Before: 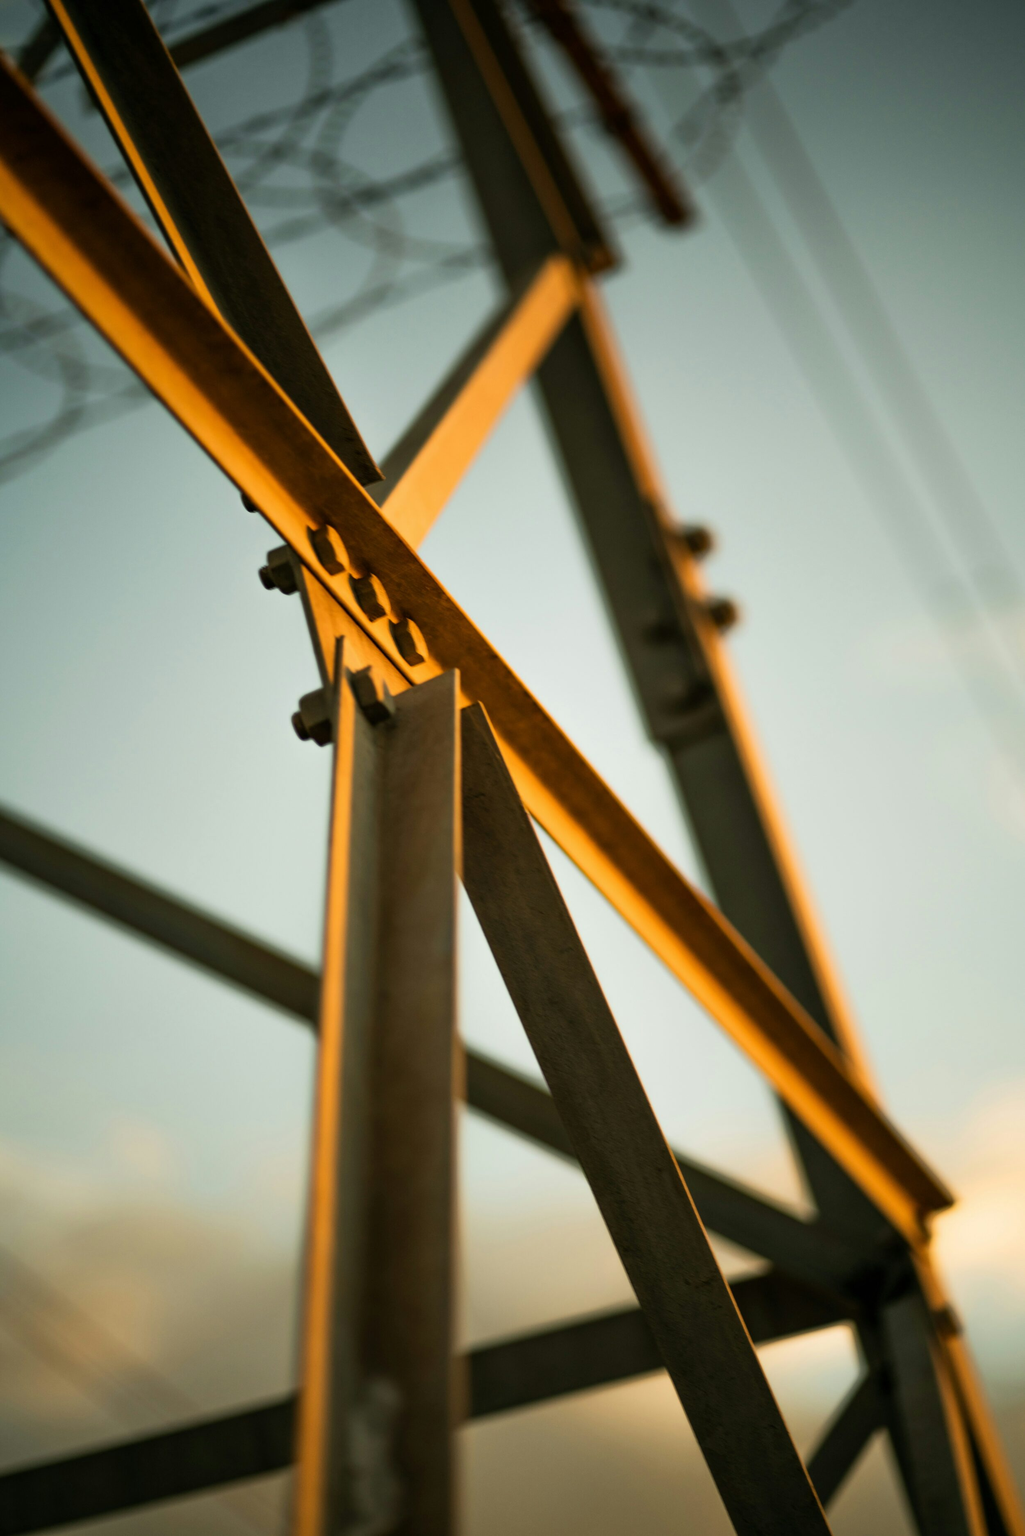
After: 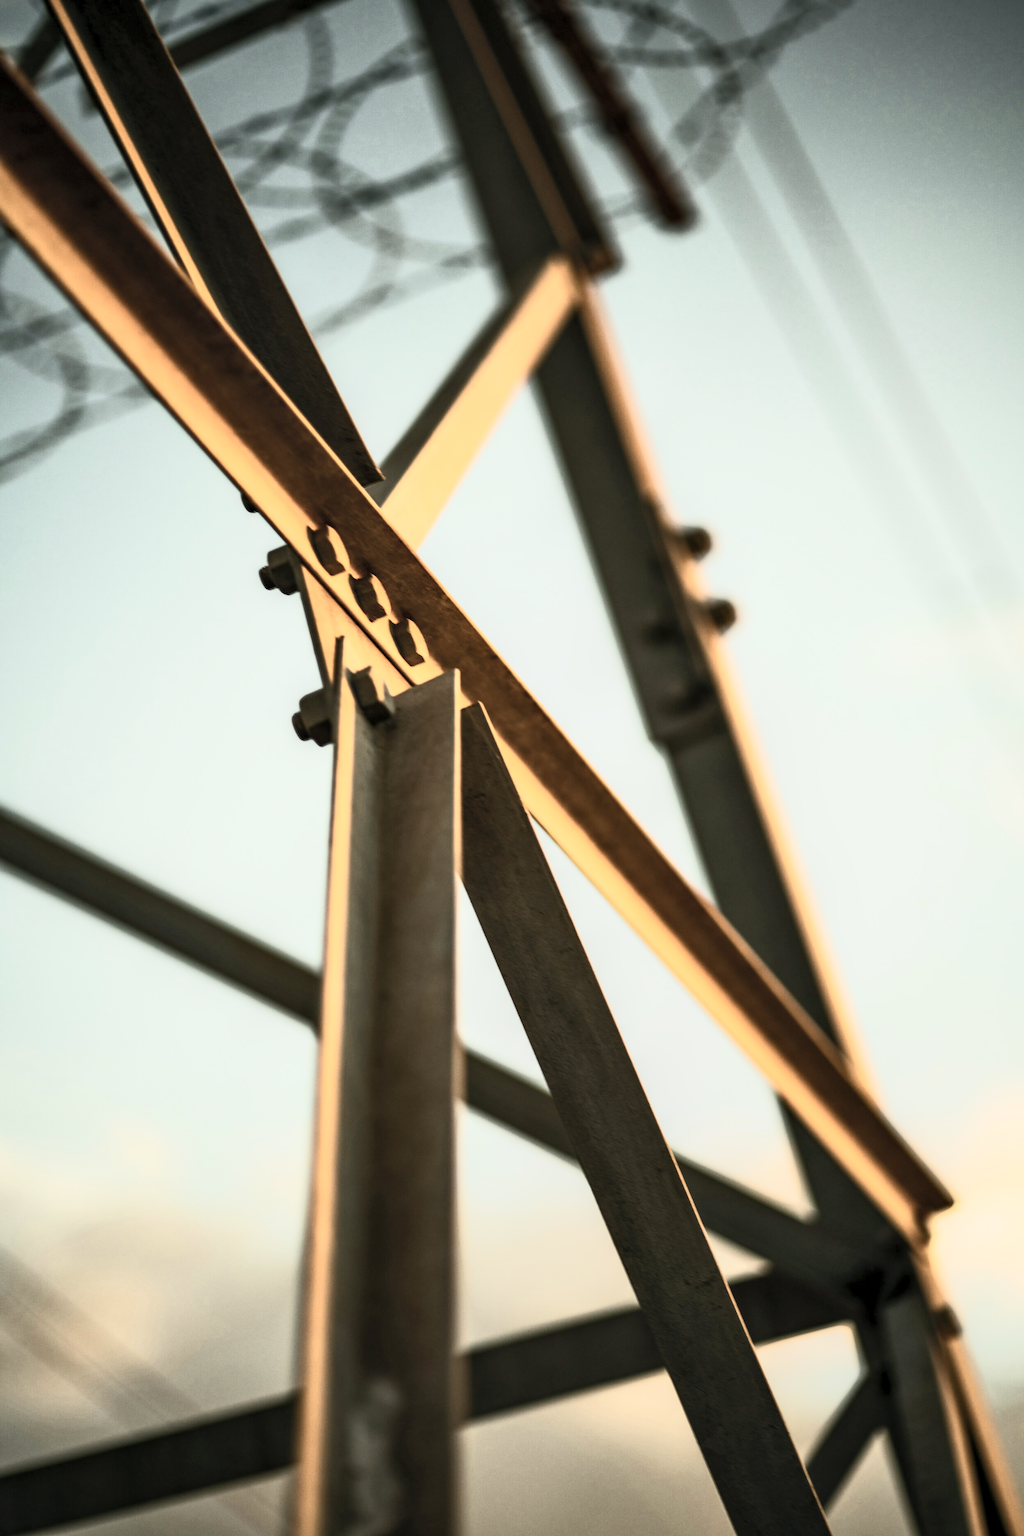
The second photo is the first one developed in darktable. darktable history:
contrast brightness saturation: contrast 0.57, brightness 0.57, saturation -0.34
local contrast: shadows 94%
shadows and highlights: shadows 32, highlights -32, soften with gaussian
